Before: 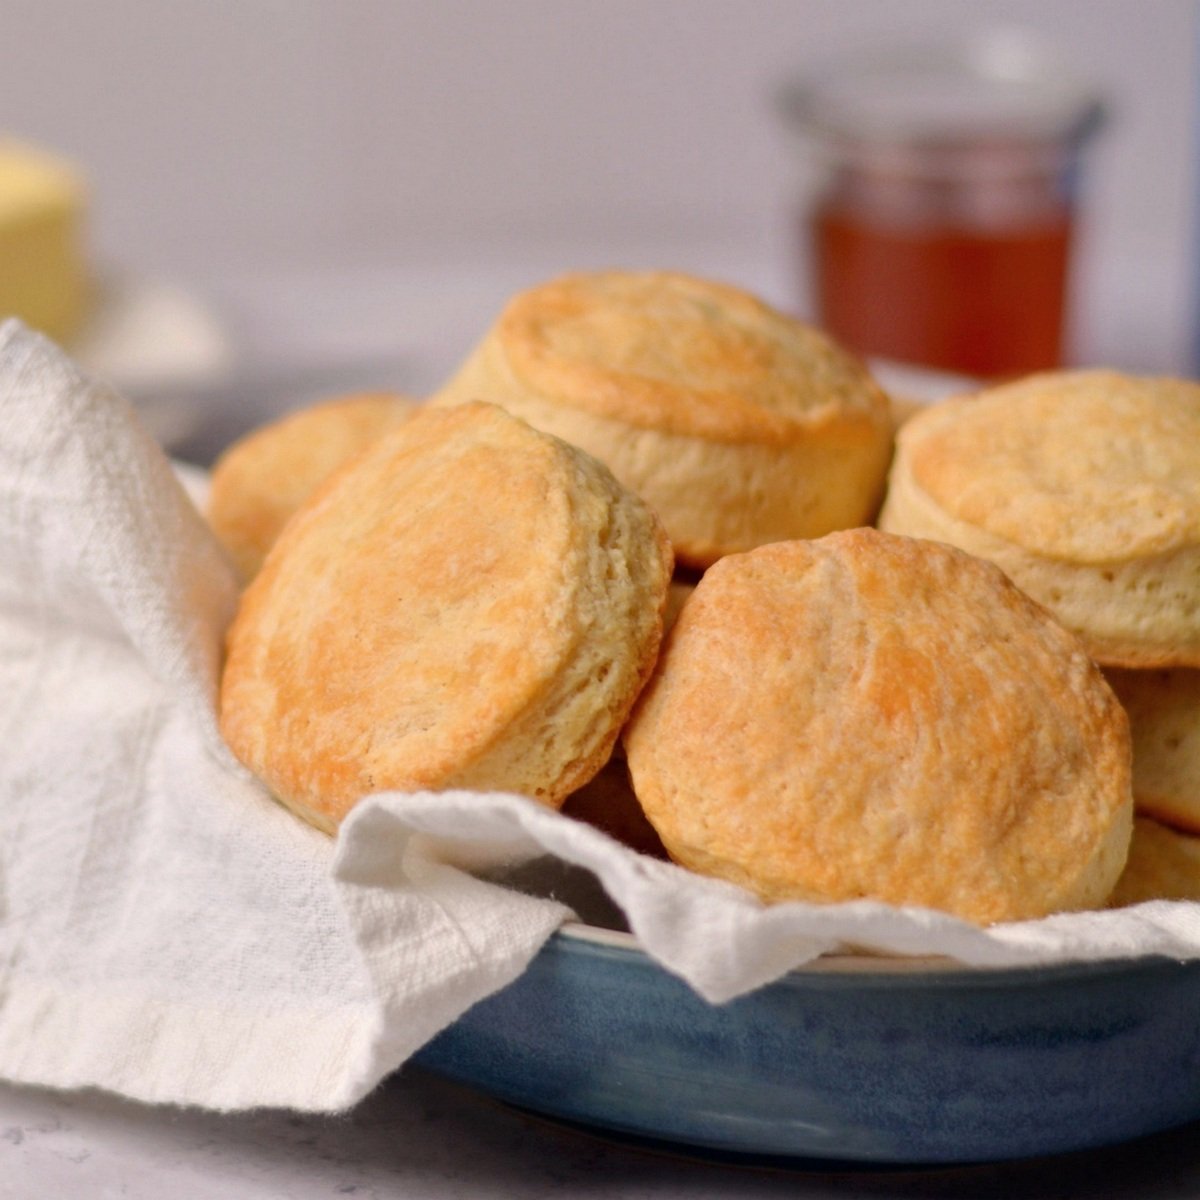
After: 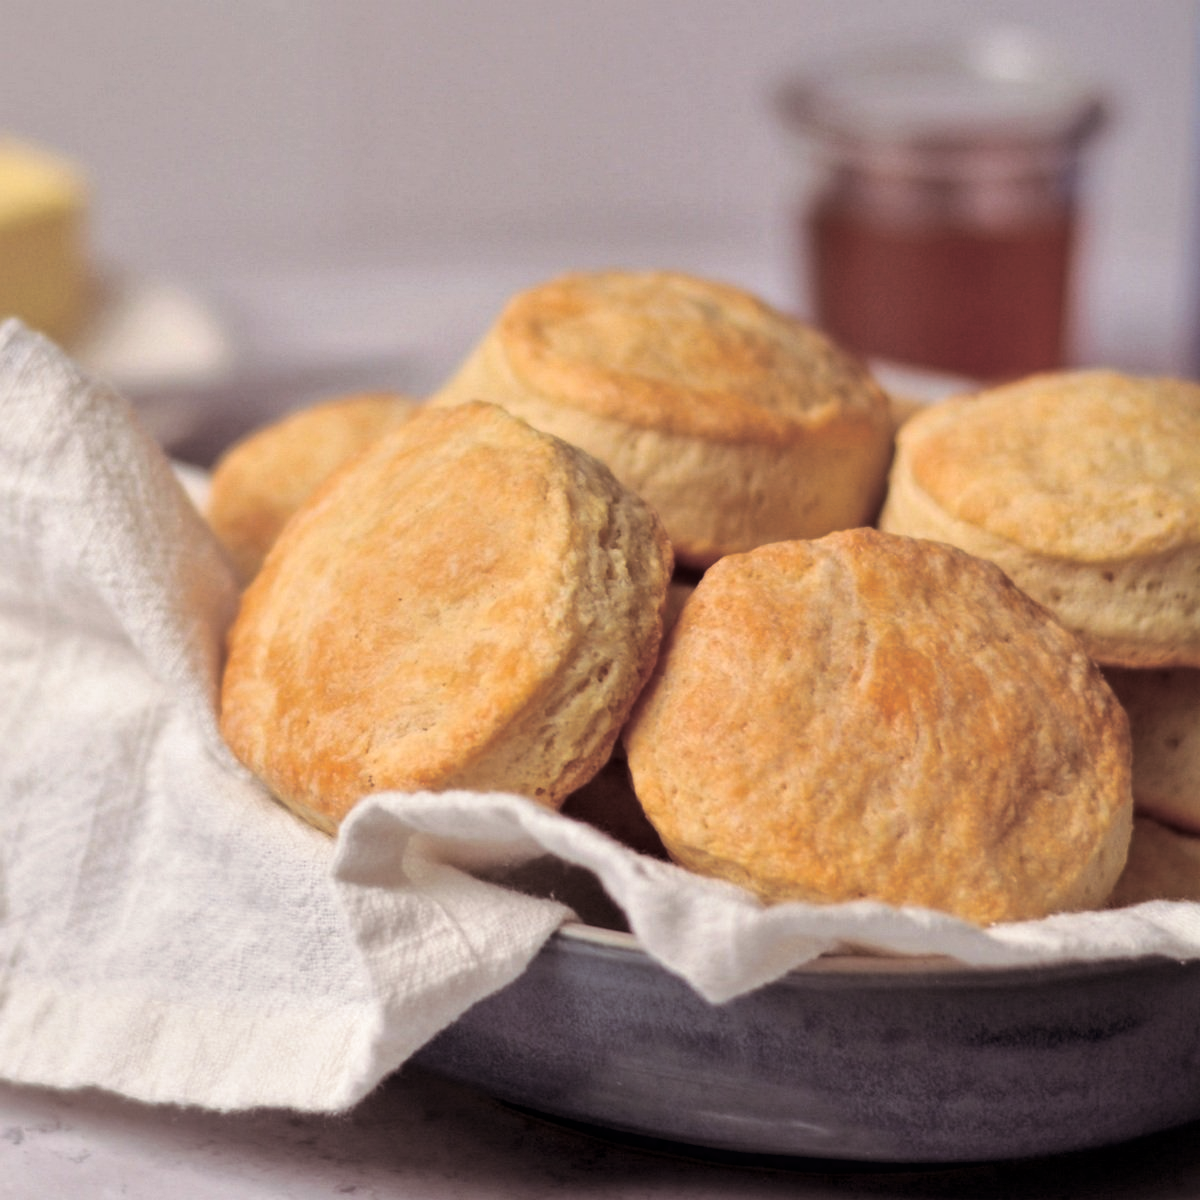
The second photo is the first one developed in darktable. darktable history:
exposure: compensate highlight preservation false
split-toning: shadows › saturation 0.24, highlights › hue 54°, highlights › saturation 0.24
local contrast: mode bilateral grid, contrast 20, coarseness 50, detail 132%, midtone range 0.2
